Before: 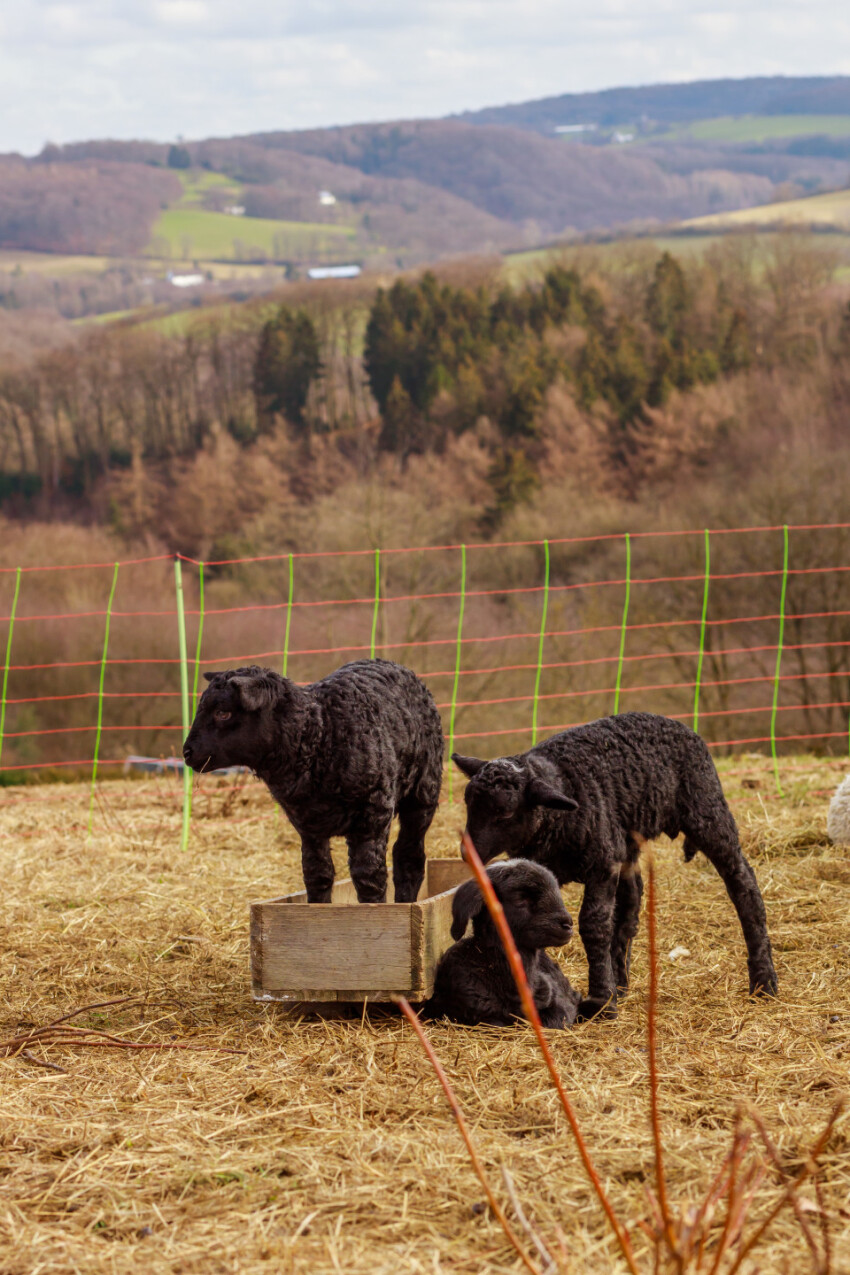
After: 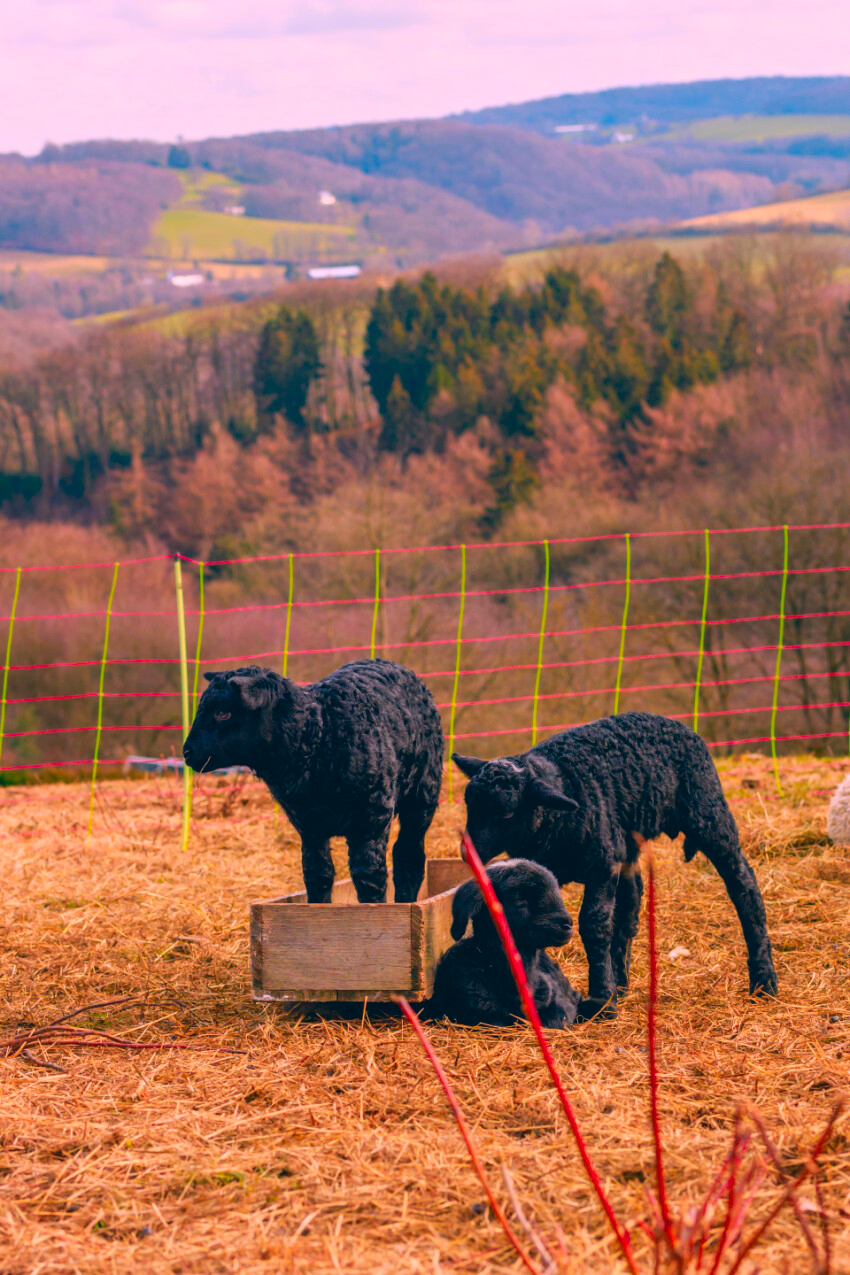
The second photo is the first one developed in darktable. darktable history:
color zones: curves: ch1 [(0.239, 0.552) (0.75, 0.5)]; ch2 [(0.25, 0.462) (0.749, 0.457)]
color correction: highlights a* 17.03, highlights b* 0.343, shadows a* -15.26, shadows b* -14.35, saturation 1.51
